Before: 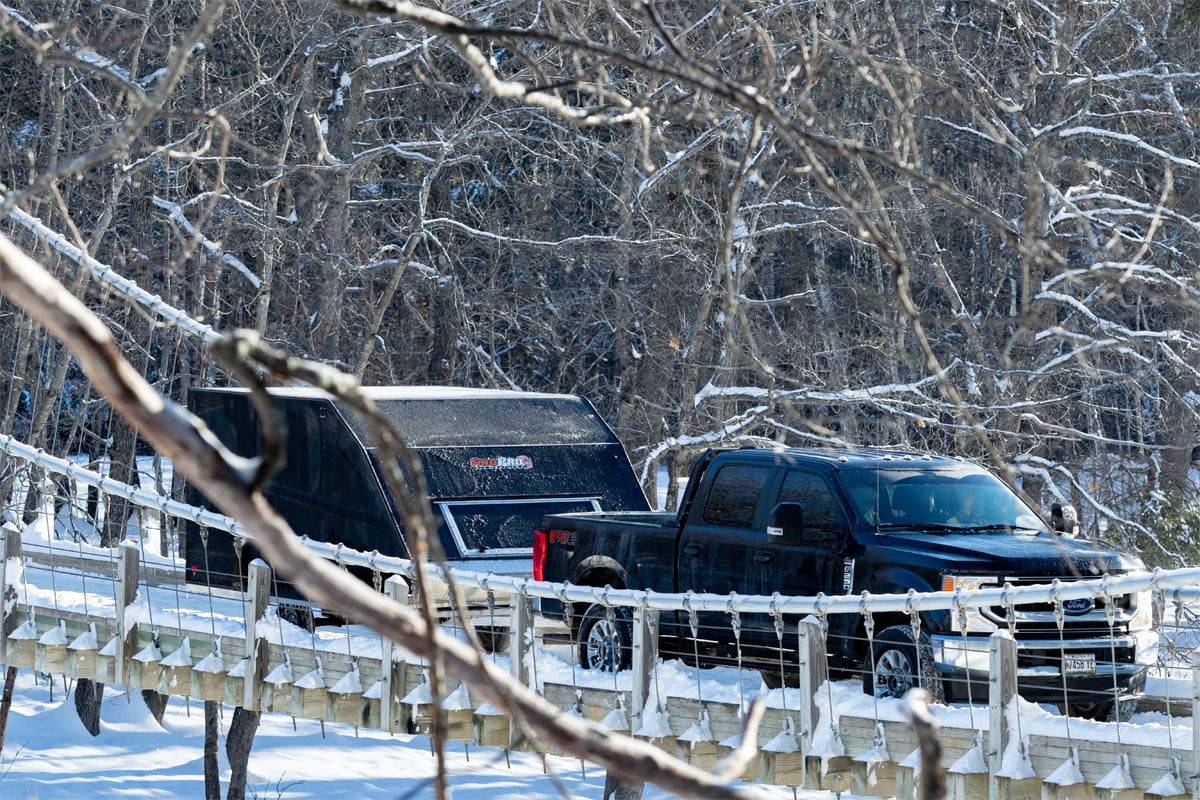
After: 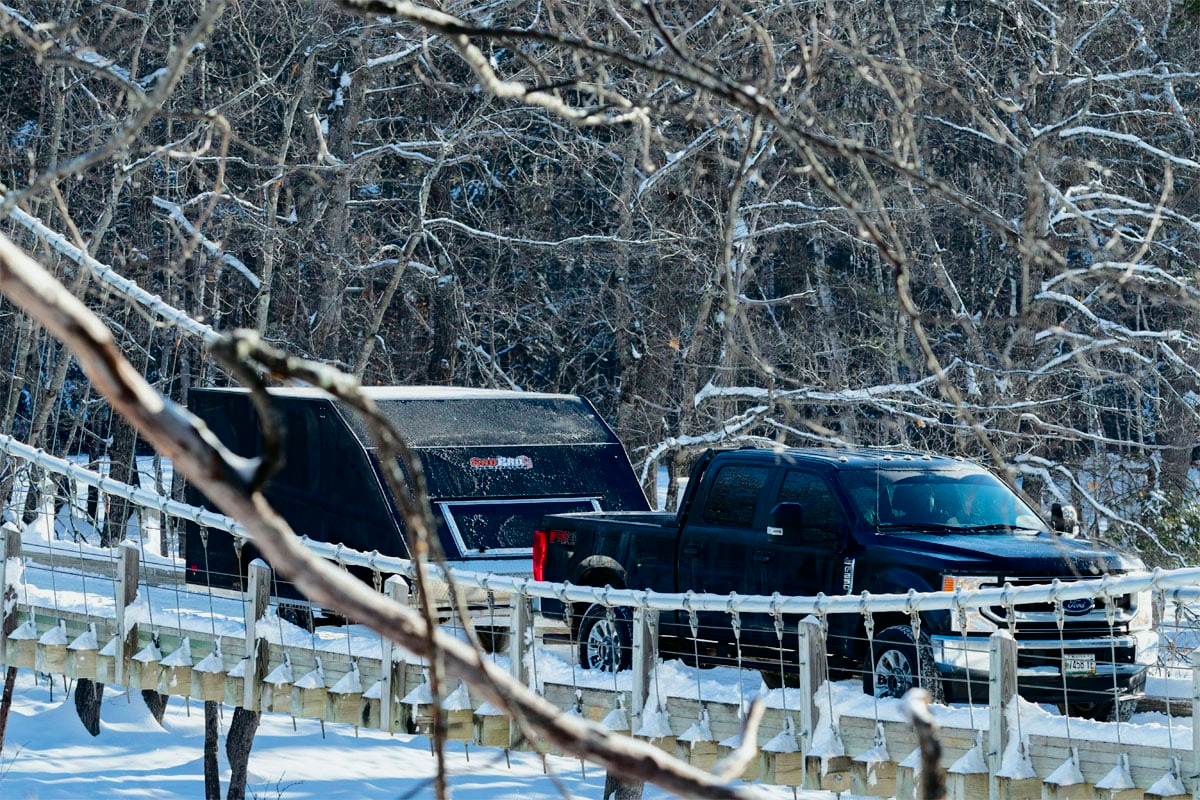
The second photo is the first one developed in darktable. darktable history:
tone curve: curves: ch0 [(0, 0) (0.181, 0.087) (0.498, 0.485) (0.78, 0.742) (0.993, 0.954)]; ch1 [(0, 0) (0.311, 0.149) (0.395, 0.349) (0.488, 0.477) (0.612, 0.641) (1, 1)]; ch2 [(0, 0) (0.5, 0.5) (0.638, 0.667) (1, 1)], color space Lab, independent channels, preserve colors none
